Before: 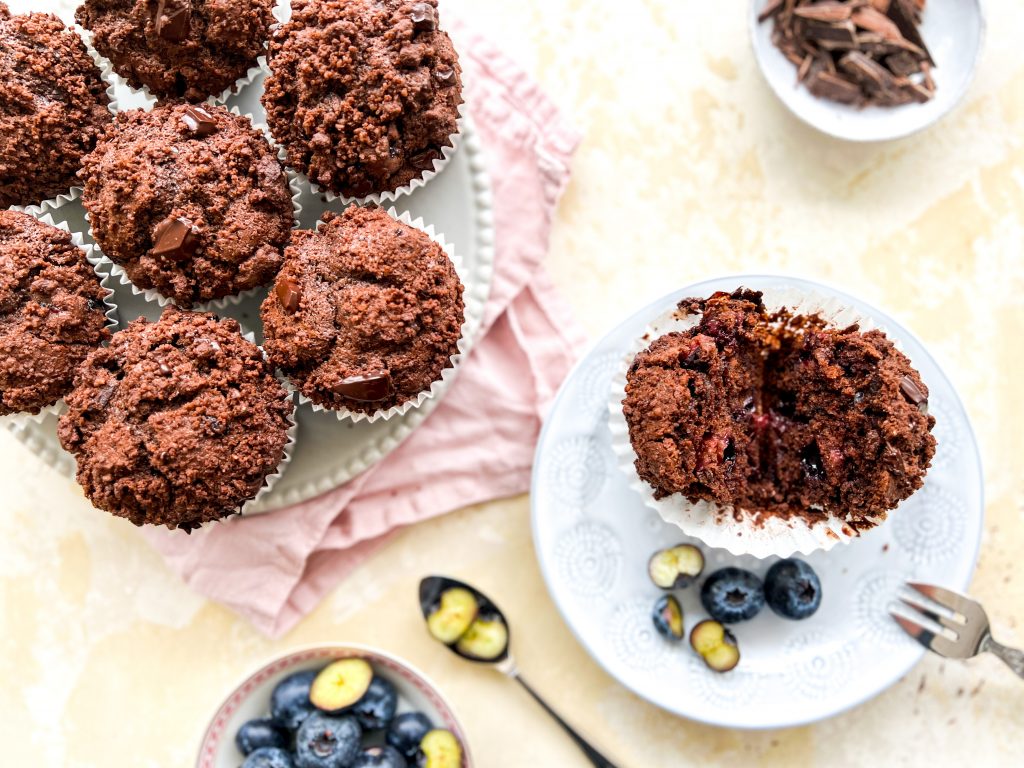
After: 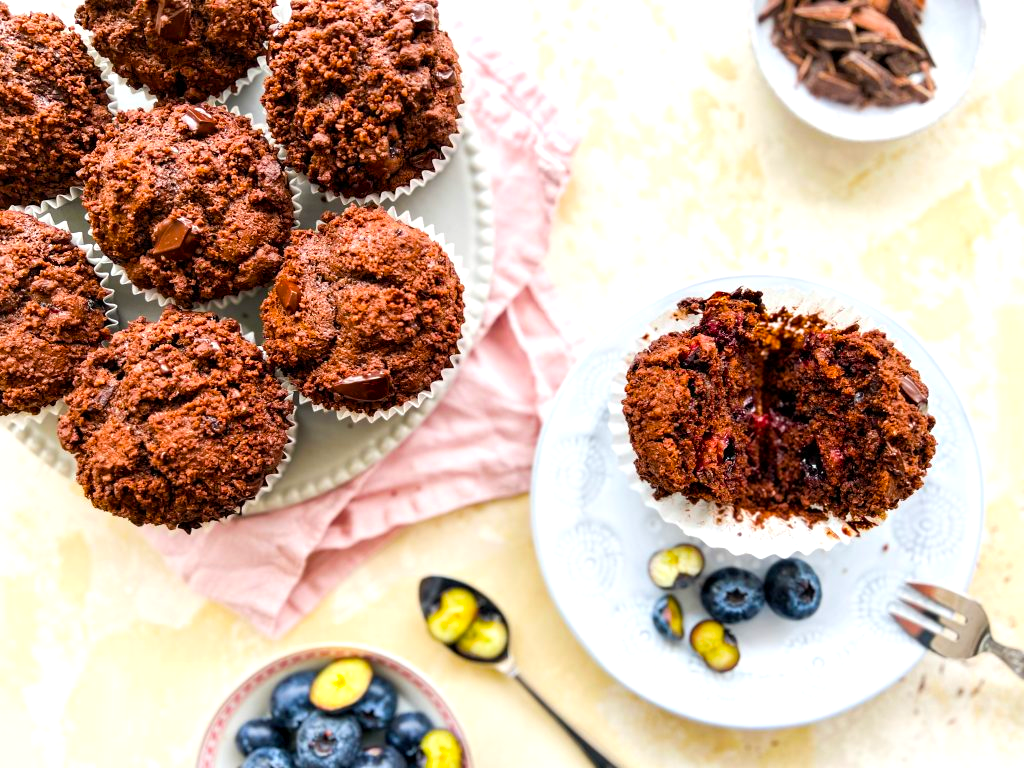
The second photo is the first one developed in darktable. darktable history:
color balance rgb: perceptual saturation grading › global saturation 43.108%
levels: levels [0, 0.476, 0.951]
